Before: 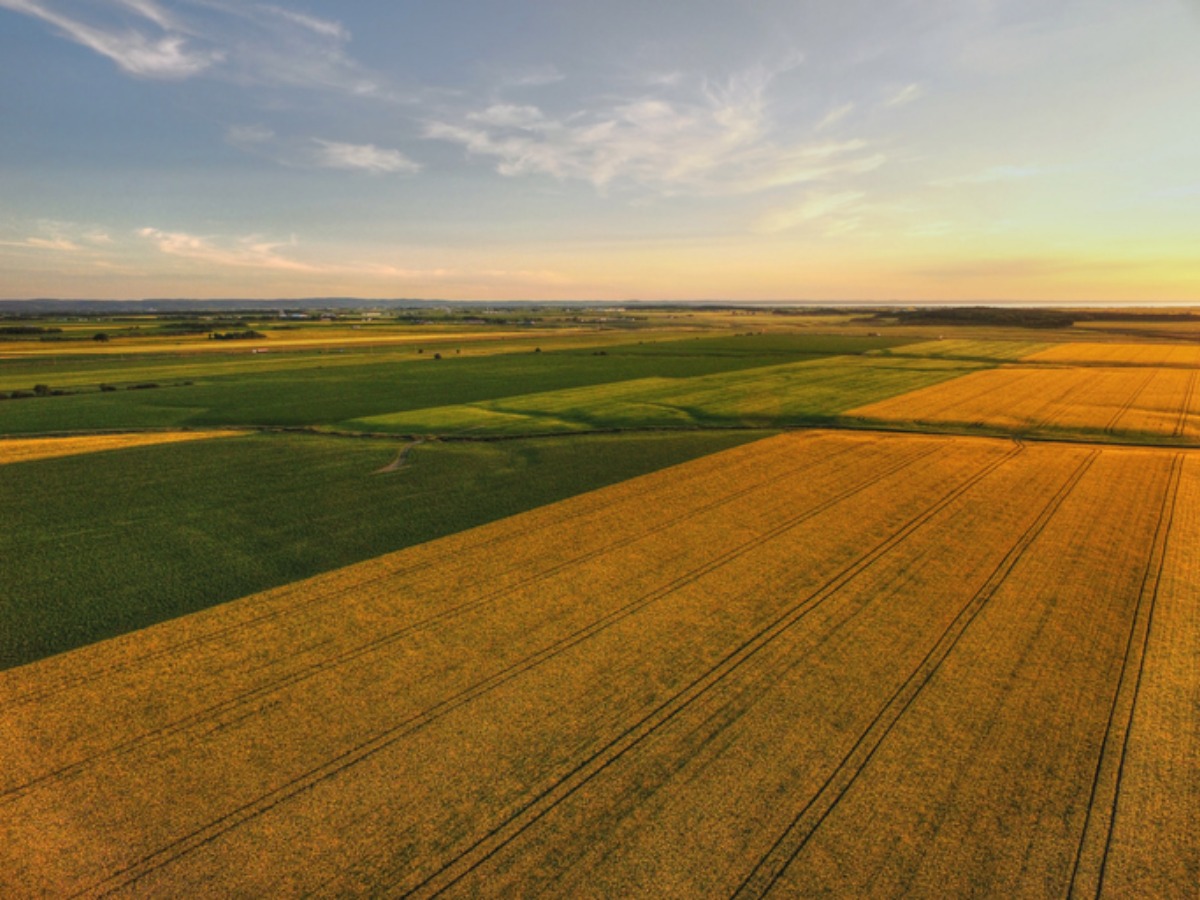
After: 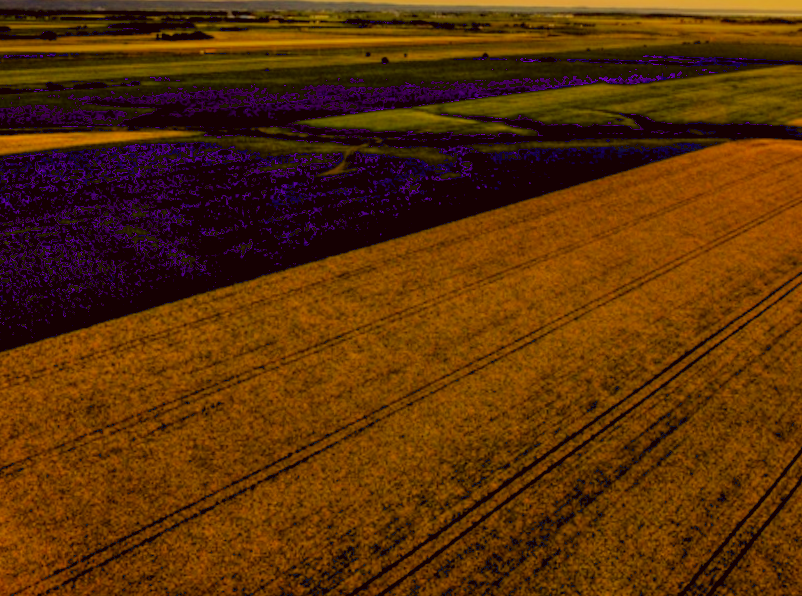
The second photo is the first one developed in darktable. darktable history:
crop and rotate: angle -0.865°, left 3.655%, top 32.401%, right 28.115%
filmic rgb: black relative exposure -8.15 EV, white relative exposure 3.76 EV, threshold 3.05 EV, hardness 4.45, color science v6 (2022), enable highlight reconstruction true
exposure: black level correction 0.044, exposure -0.231 EV, compensate highlight preservation false
contrast brightness saturation: contrast 0.041, saturation 0.155
color correction: highlights a* -0.615, highlights b* 39.88, shadows a* 9.42, shadows b* -0.296
